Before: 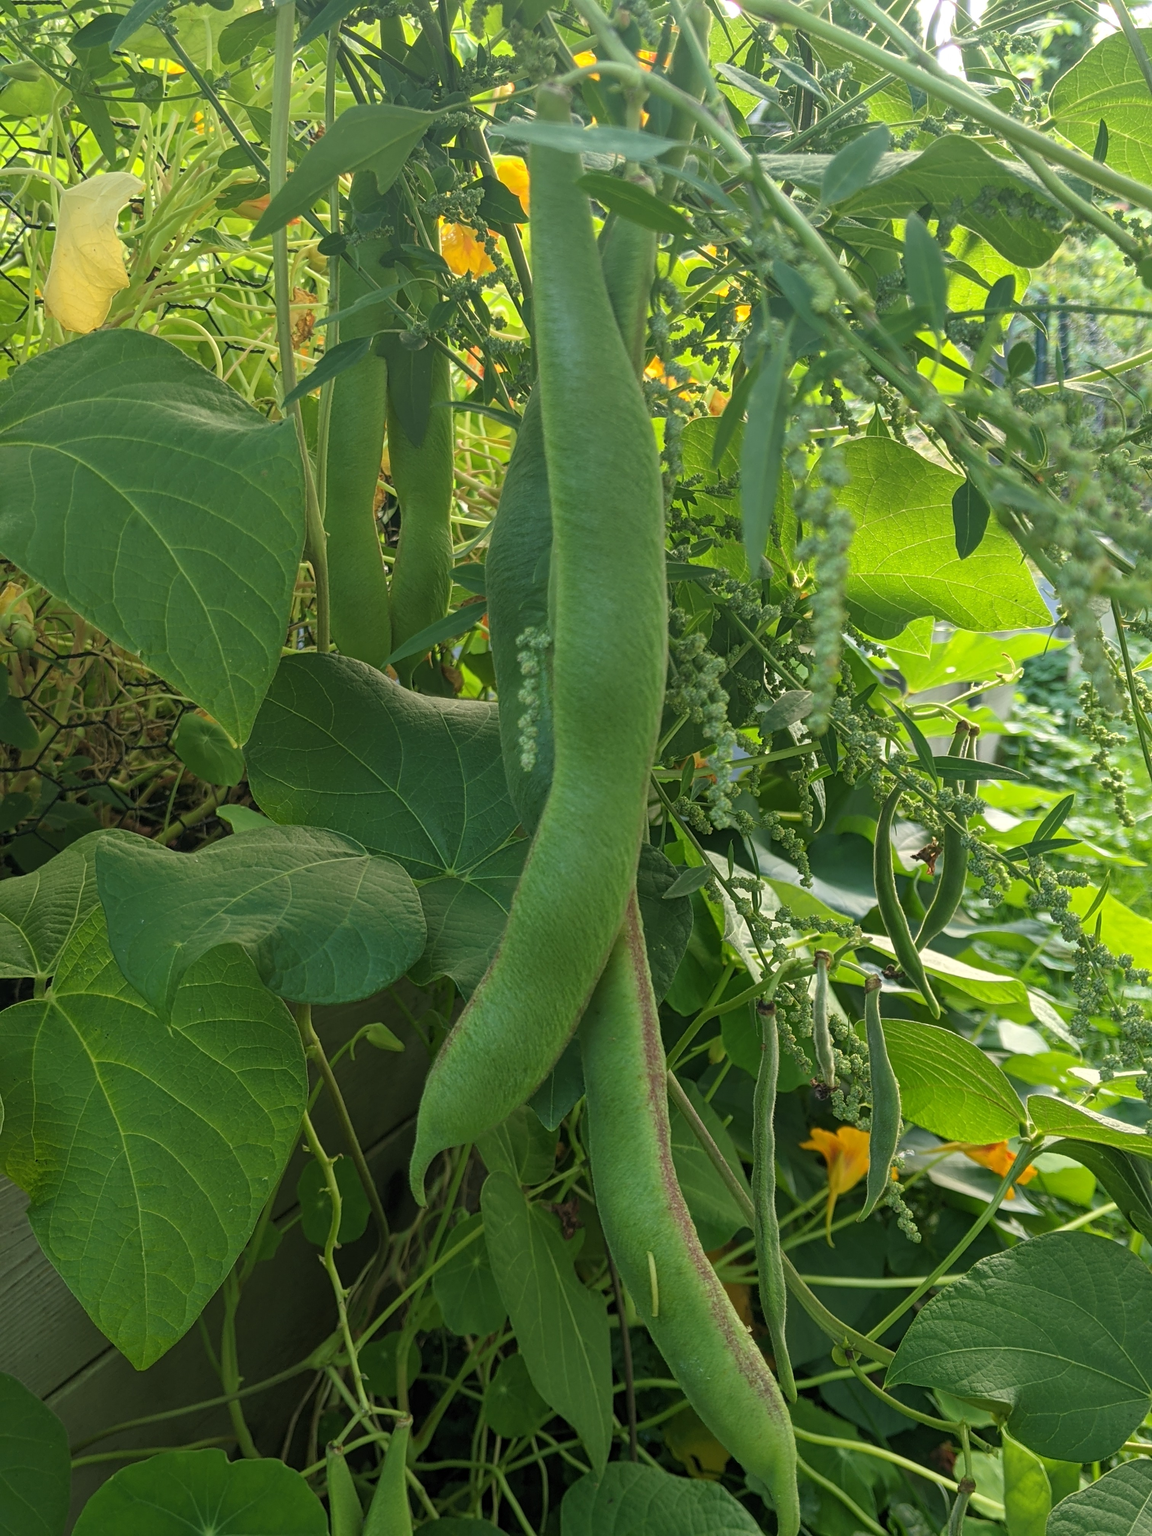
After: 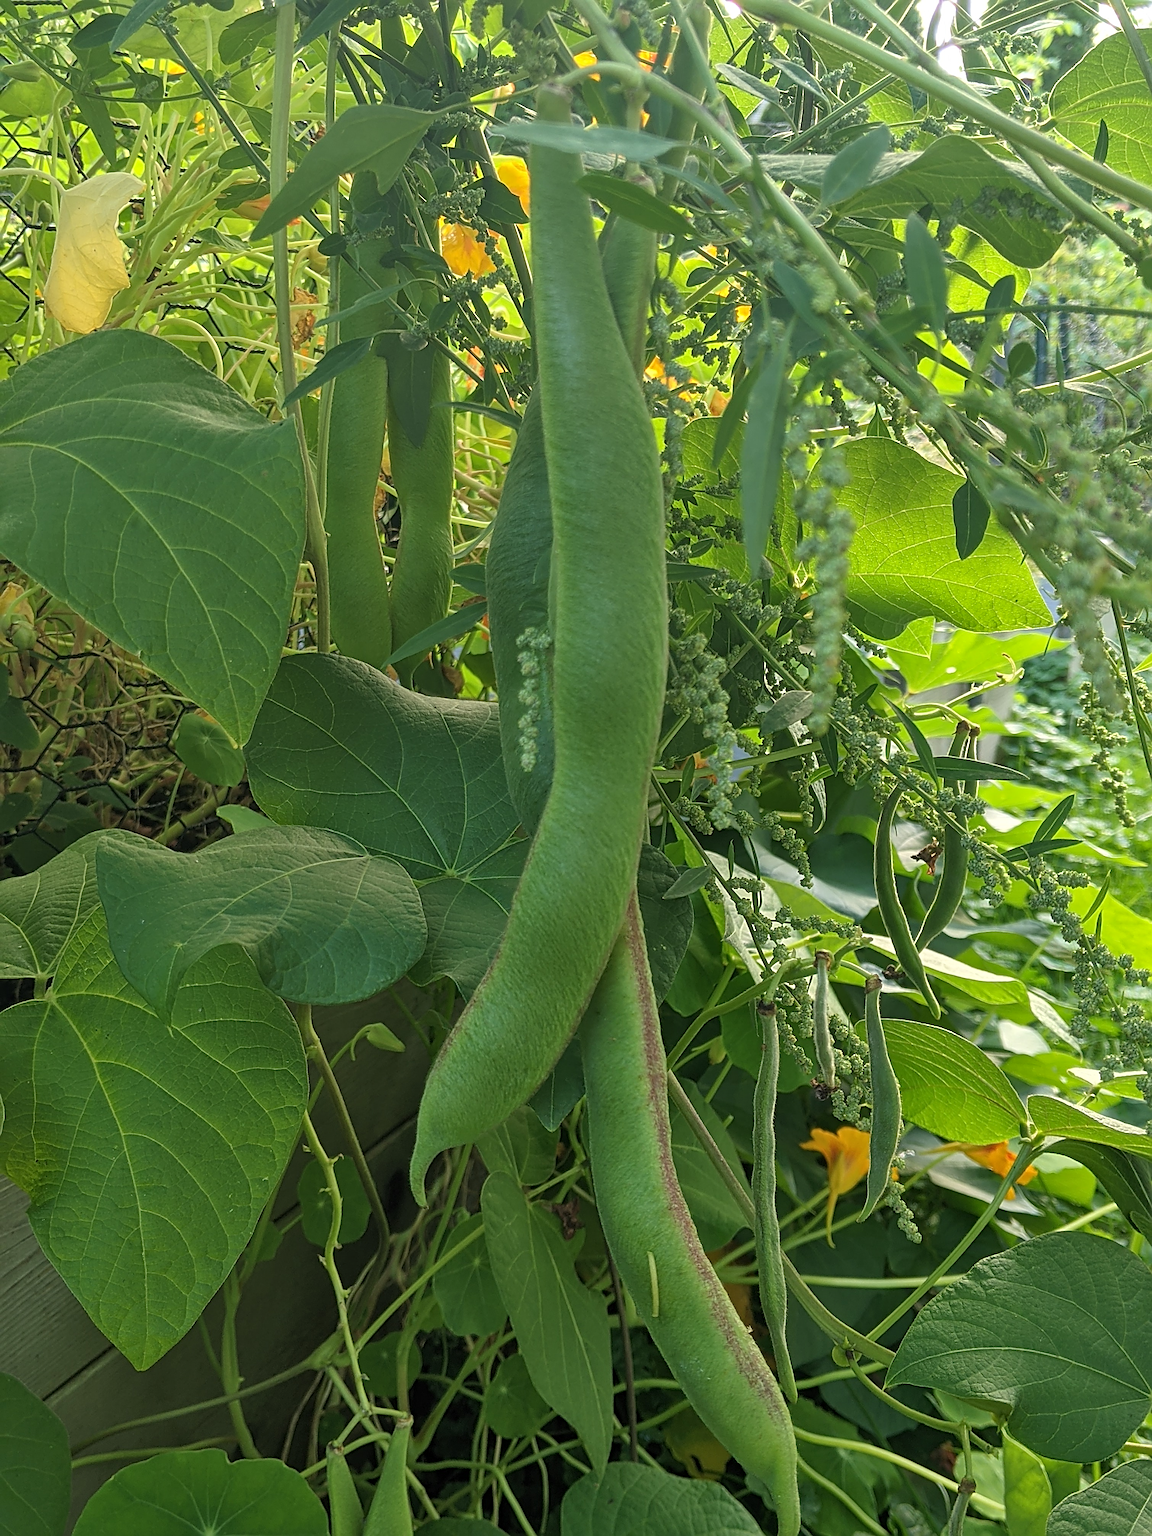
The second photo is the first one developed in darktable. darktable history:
shadows and highlights: shadows 37.27, highlights -28.18, soften with gaussian
sharpen: radius 2.817, amount 0.715
